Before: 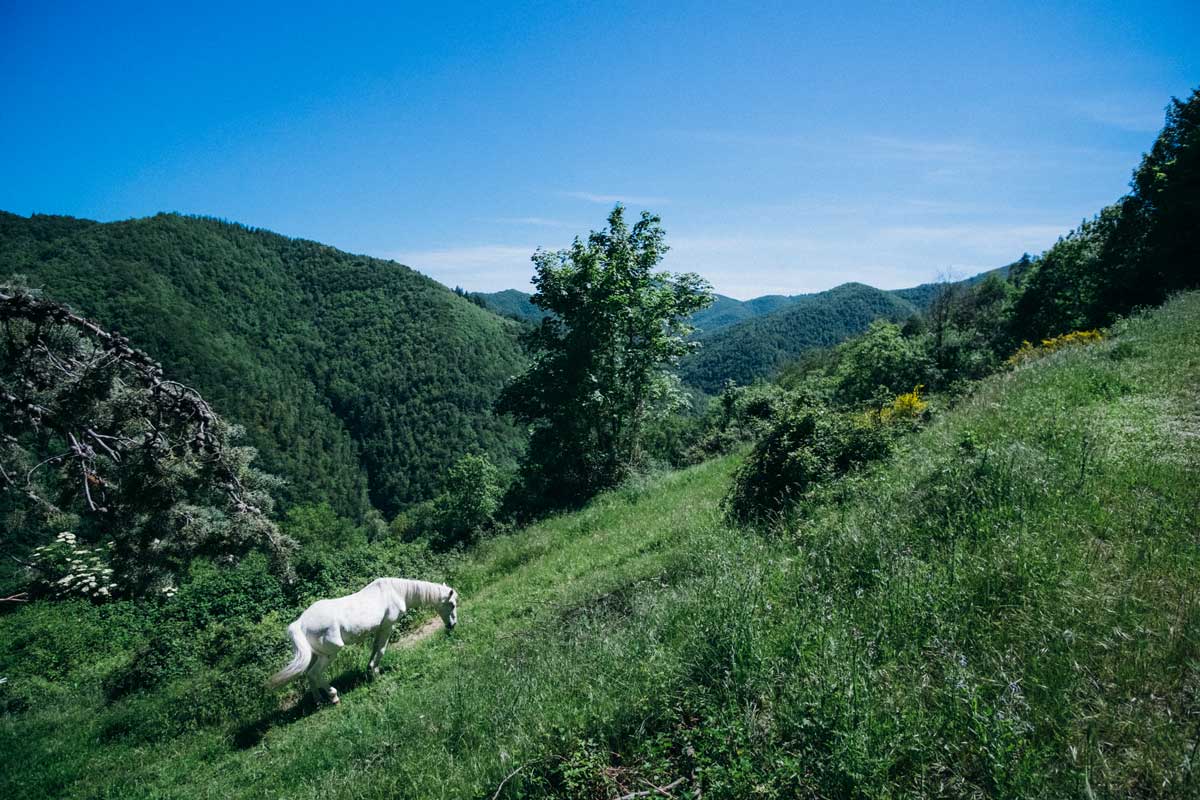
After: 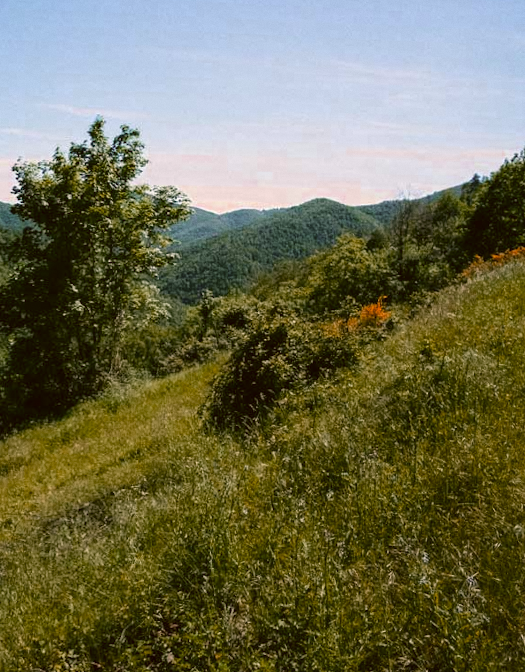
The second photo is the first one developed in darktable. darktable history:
exposure: exposure 0.258 EV, compensate highlight preservation false
color correction: highlights a* 0.162, highlights b* 29.53, shadows a* -0.162, shadows b* 21.09
color zones: curves: ch0 [(0, 0.299) (0.25, 0.383) (0.456, 0.352) (0.736, 0.571)]; ch1 [(0, 0.63) (0.151, 0.568) (0.254, 0.416) (0.47, 0.558) (0.732, 0.37) (0.909, 0.492)]; ch2 [(0.004, 0.604) (0.158, 0.443) (0.257, 0.403) (0.761, 0.468)]
crop: left 47.628%, top 6.643%, right 7.874%
grain: coarseness 0.09 ISO, strength 10%
white balance: red 1.066, blue 1.119
rotate and perspective: rotation -0.013°, lens shift (vertical) -0.027, lens shift (horizontal) 0.178, crop left 0.016, crop right 0.989, crop top 0.082, crop bottom 0.918
